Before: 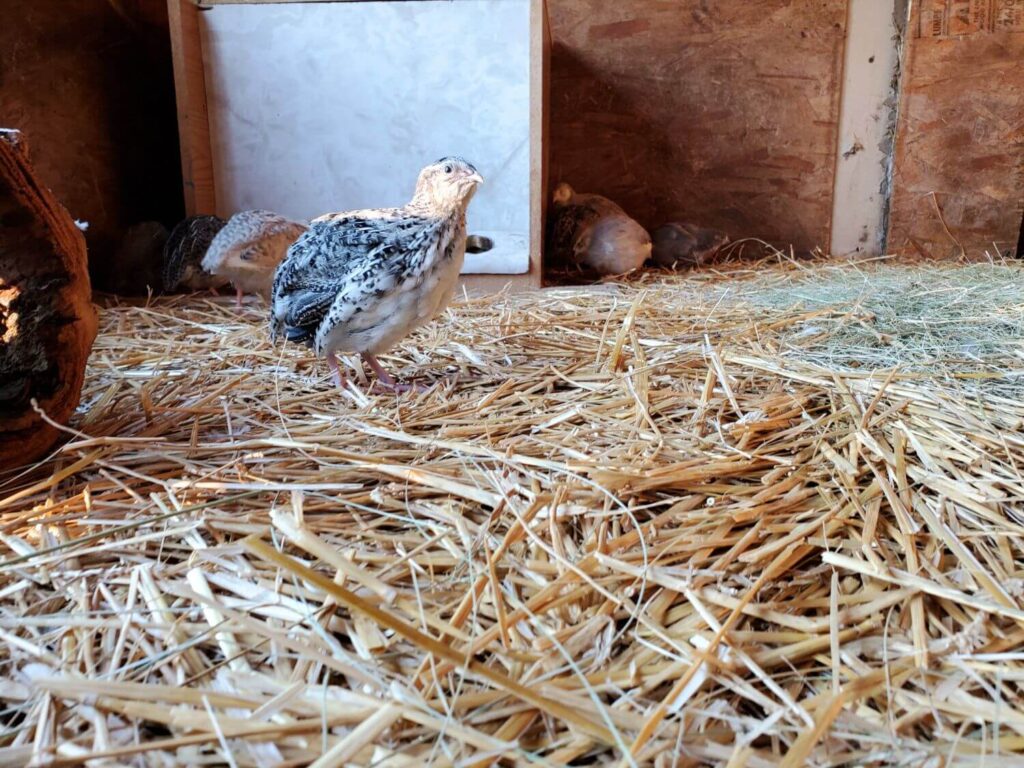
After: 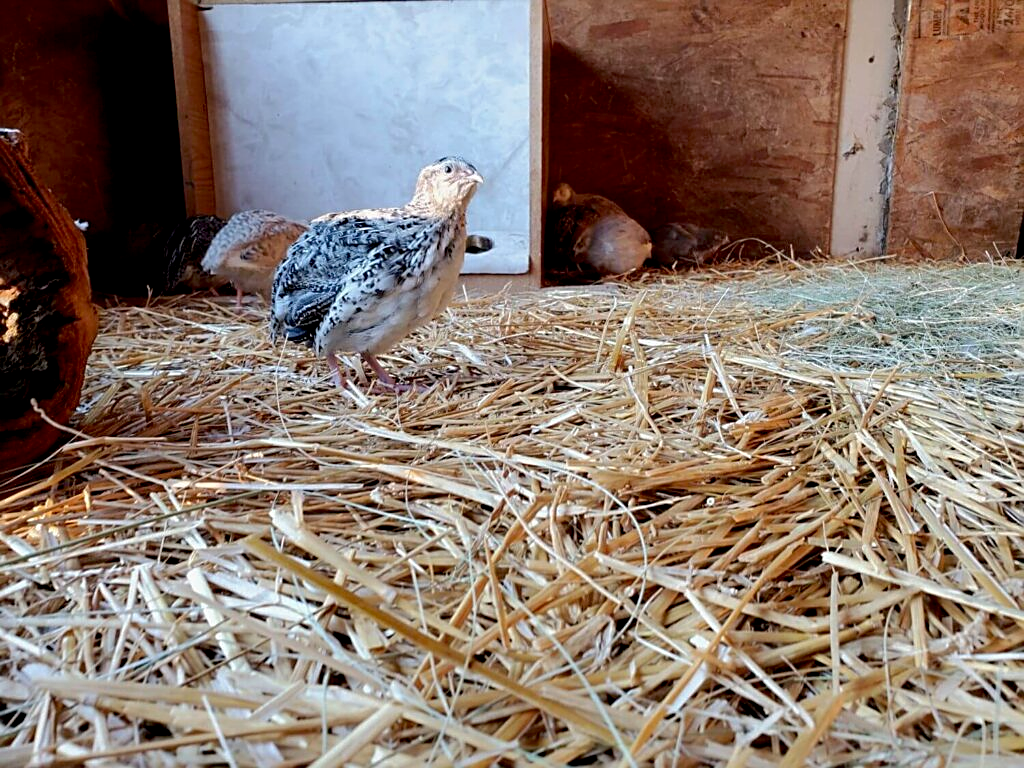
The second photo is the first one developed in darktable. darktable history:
shadows and highlights: shadows -20.54, white point adjustment -2.12, highlights -34.95
exposure: black level correction 0.009, exposure 0.017 EV, compensate highlight preservation false
sharpen: on, module defaults
